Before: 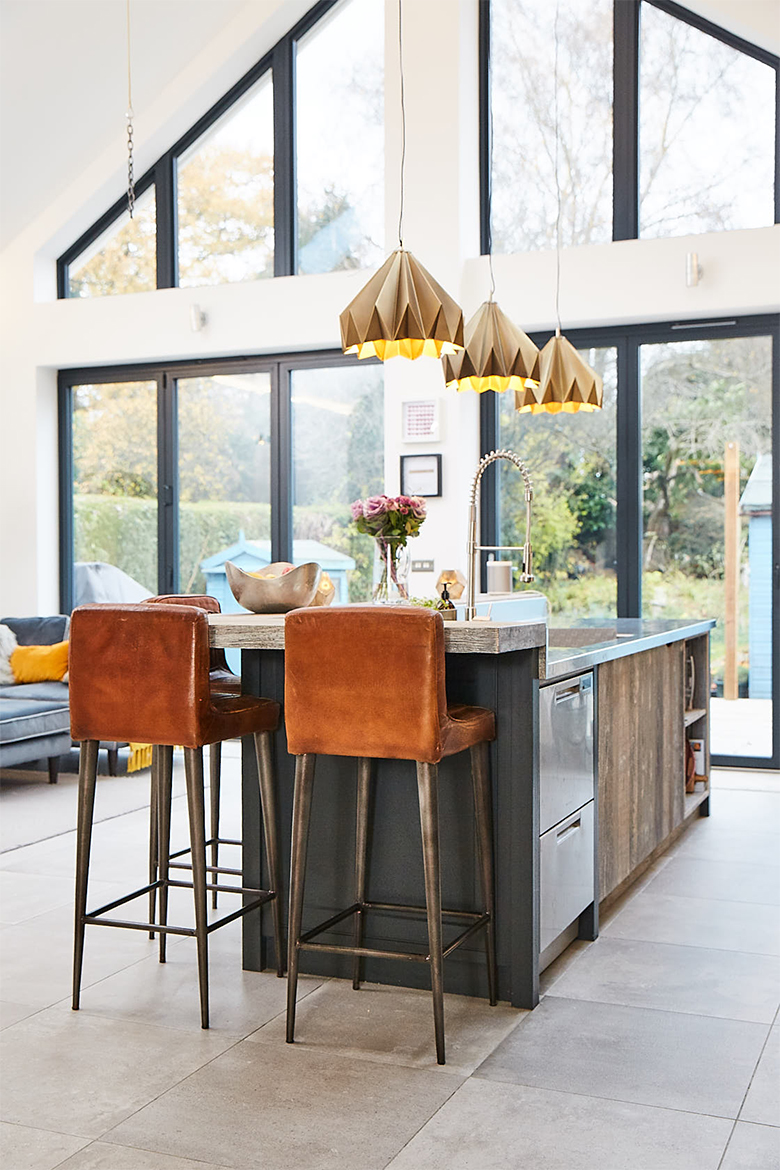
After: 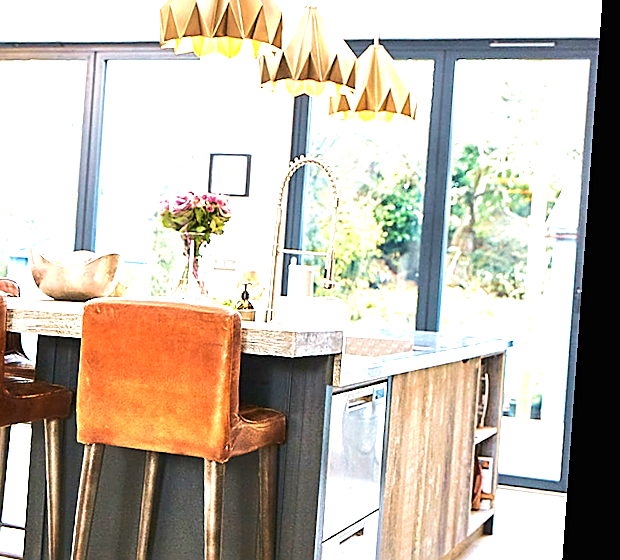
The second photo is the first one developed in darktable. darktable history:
rotate and perspective: rotation 4.1°, automatic cropping off
sharpen: on, module defaults
velvia: strength 50%
tone equalizer: -8 EV 0.001 EV, -7 EV -0.002 EV, -6 EV 0.002 EV, -5 EV -0.03 EV, -4 EV -0.116 EV, -3 EV -0.169 EV, -2 EV 0.24 EV, -1 EV 0.702 EV, +0 EV 0.493 EV
exposure: black level correction -0.001, exposure 0.9 EV, compensate exposure bias true, compensate highlight preservation false
crop and rotate: left 27.938%, top 27.046%, bottom 27.046%
